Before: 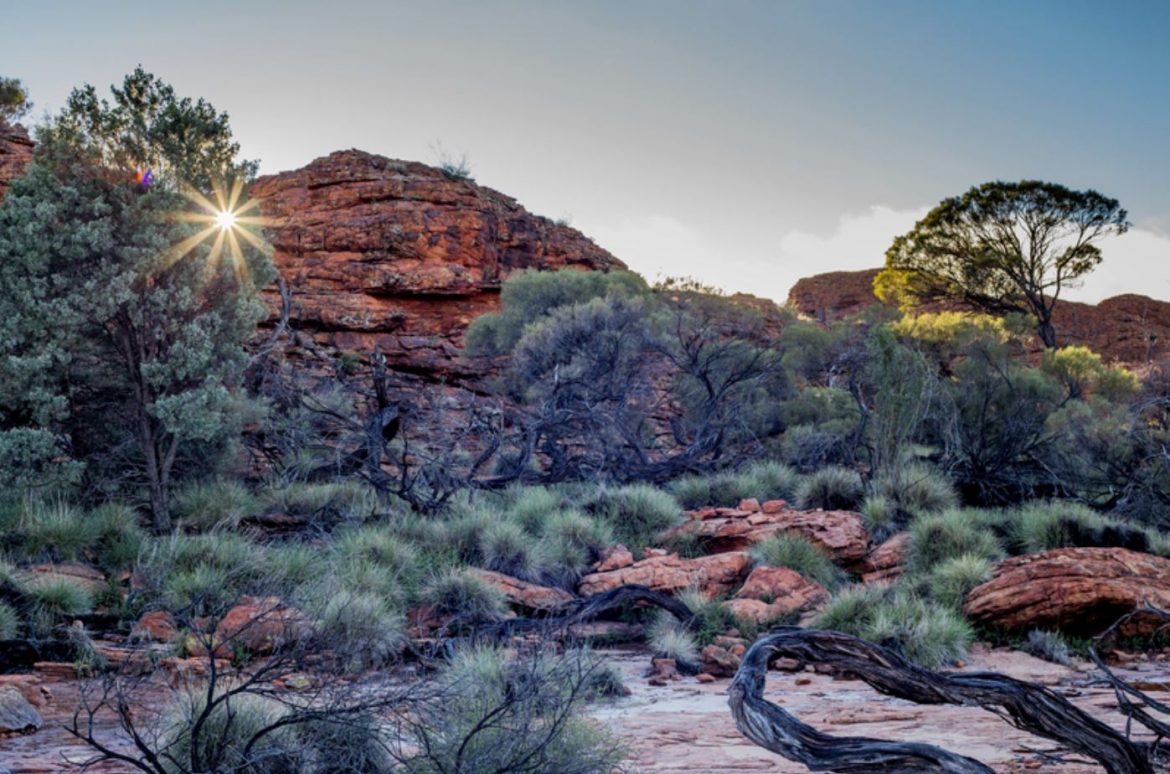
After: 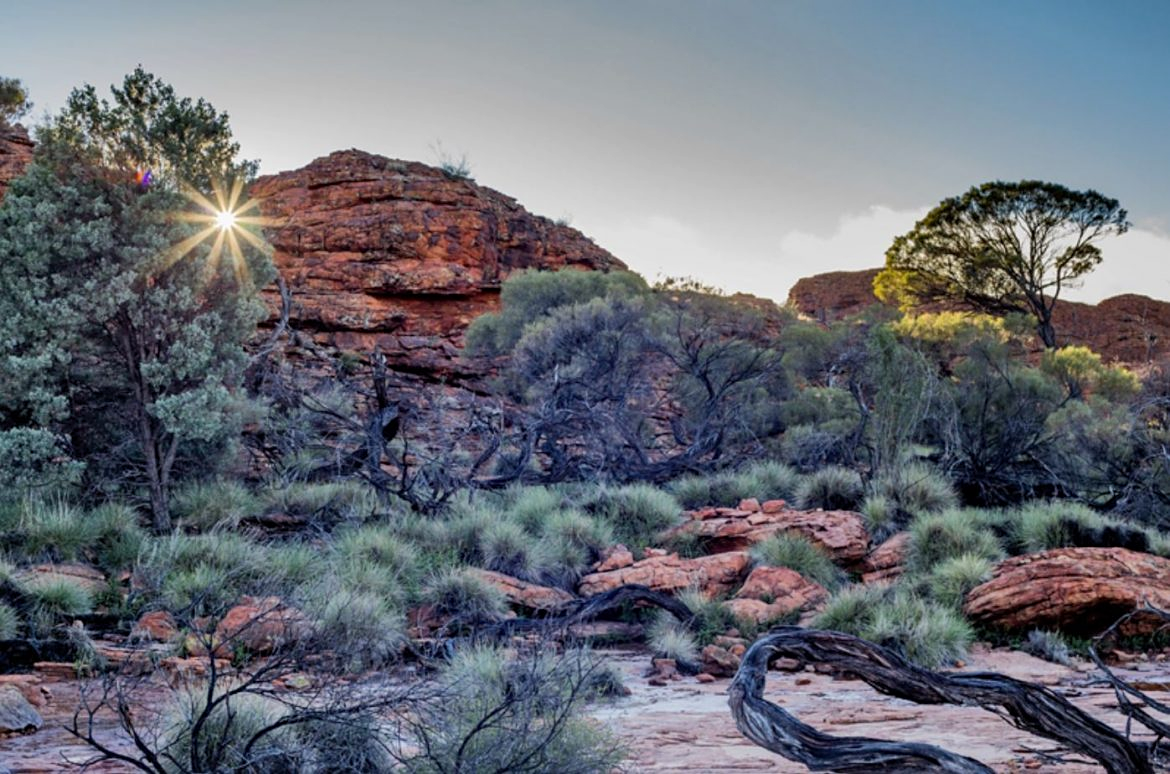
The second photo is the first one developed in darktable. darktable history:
sharpen: amount 0.2
shadows and highlights: low approximation 0.01, soften with gaussian
